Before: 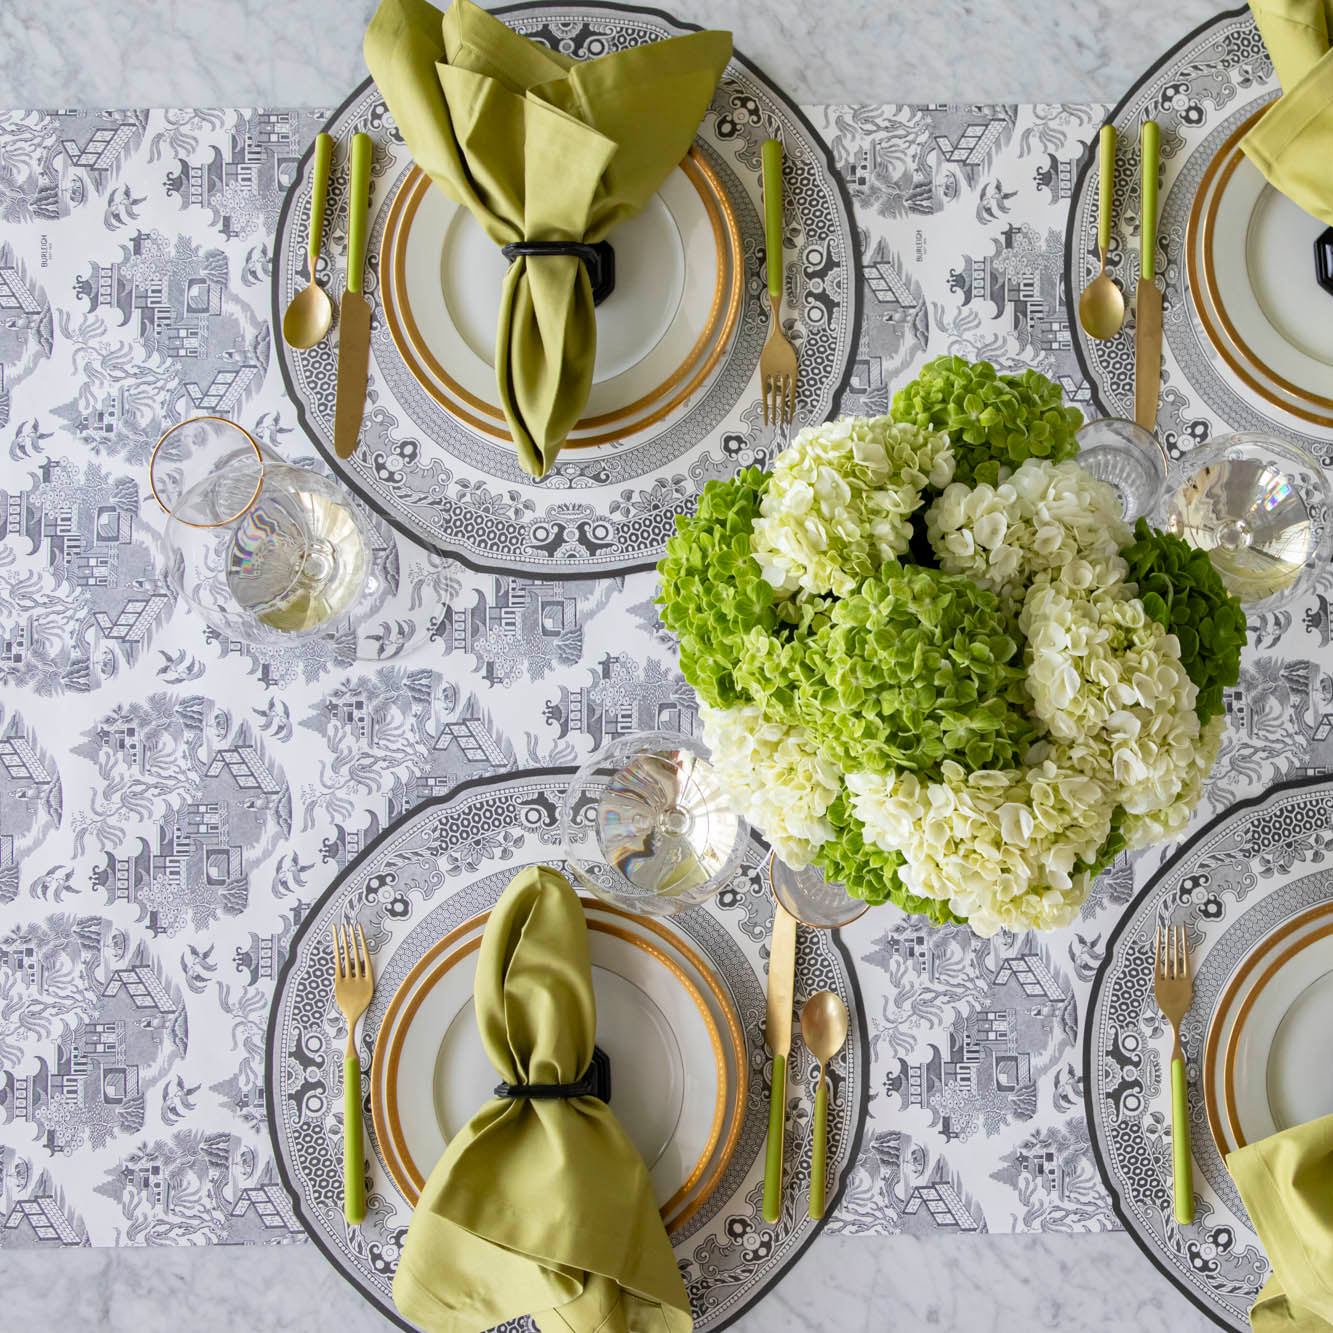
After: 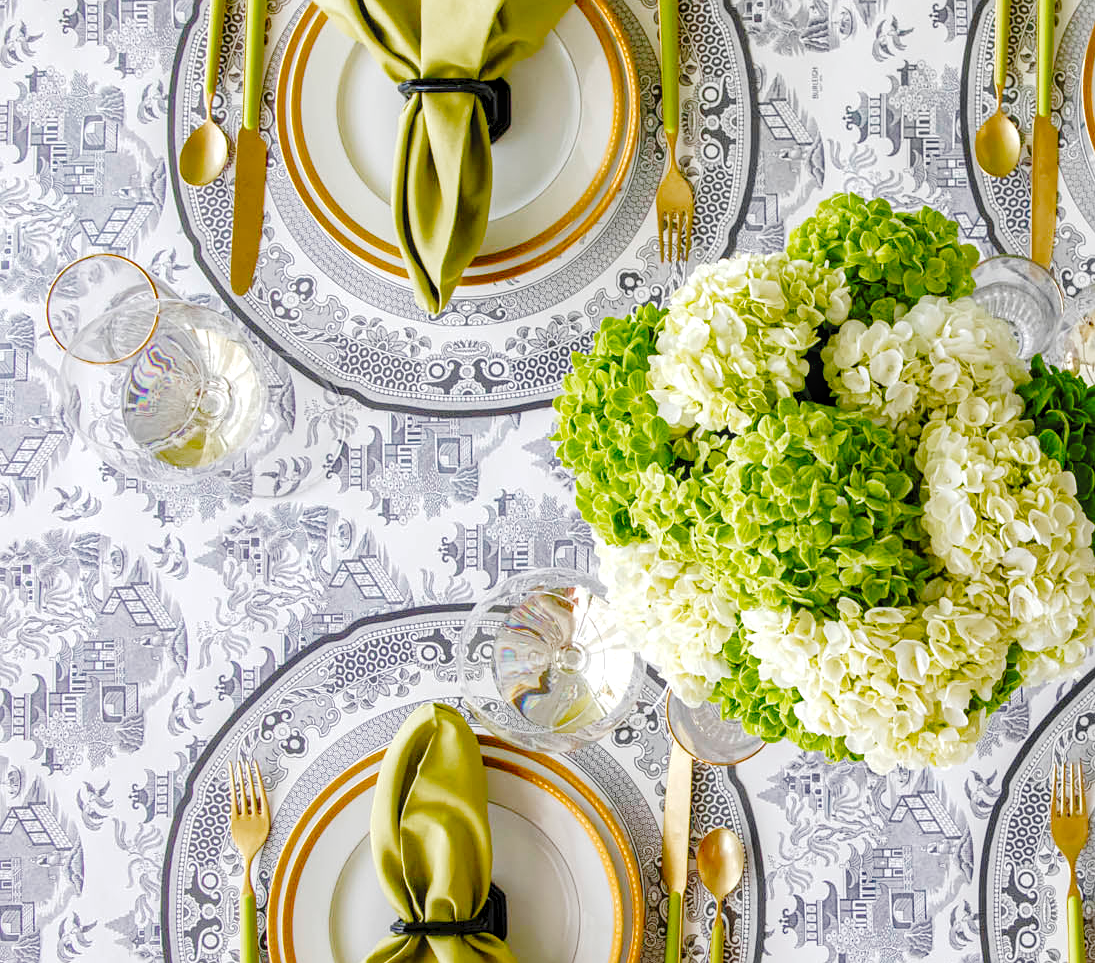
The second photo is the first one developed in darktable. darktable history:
local contrast: on, module defaults
crop: left 7.834%, top 12.283%, right 9.963%, bottom 15.465%
sharpen: amount 0.207
exposure: black level correction 0, exposure 0.499 EV, compensate highlight preservation false
tone equalizer: -8 EV 0.259 EV, -7 EV 0.441 EV, -6 EV 0.439 EV, -5 EV 0.269 EV, -3 EV -0.277 EV, -2 EV -0.428 EV, -1 EV -0.422 EV, +0 EV -0.234 EV, edges refinement/feathering 500, mask exposure compensation -1.57 EV, preserve details no
tone curve: curves: ch0 [(0, 0) (0.003, 0.049) (0.011, 0.052) (0.025, 0.057) (0.044, 0.069) (0.069, 0.076) (0.1, 0.09) (0.136, 0.111) (0.177, 0.15) (0.224, 0.197) (0.277, 0.267) (0.335, 0.366) (0.399, 0.477) (0.468, 0.561) (0.543, 0.651) (0.623, 0.733) (0.709, 0.804) (0.801, 0.869) (0.898, 0.924) (1, 1)], preserve colors none
color balance rgb: shadows lift › chroma 1.466%, shadows lift › hue 260.01°, global offset › luminance -0.508%, perceptual saturation grading › global saturation 20%, perceptual saturation grading › highlights -25.877%, perceptual saturation grading › shadows 49.611%
